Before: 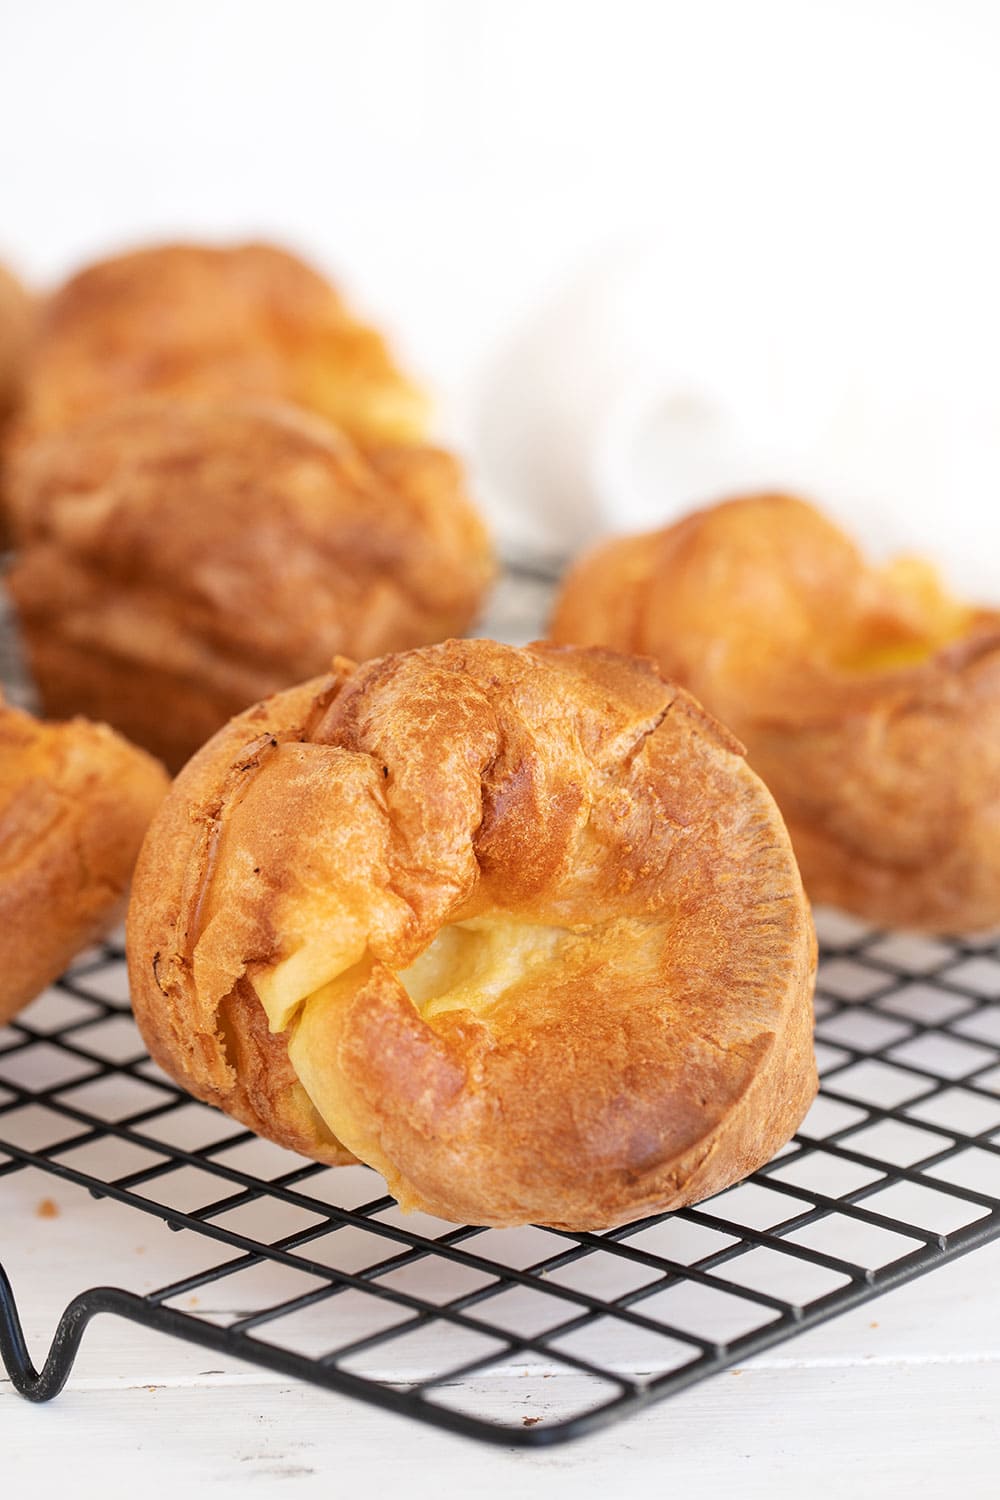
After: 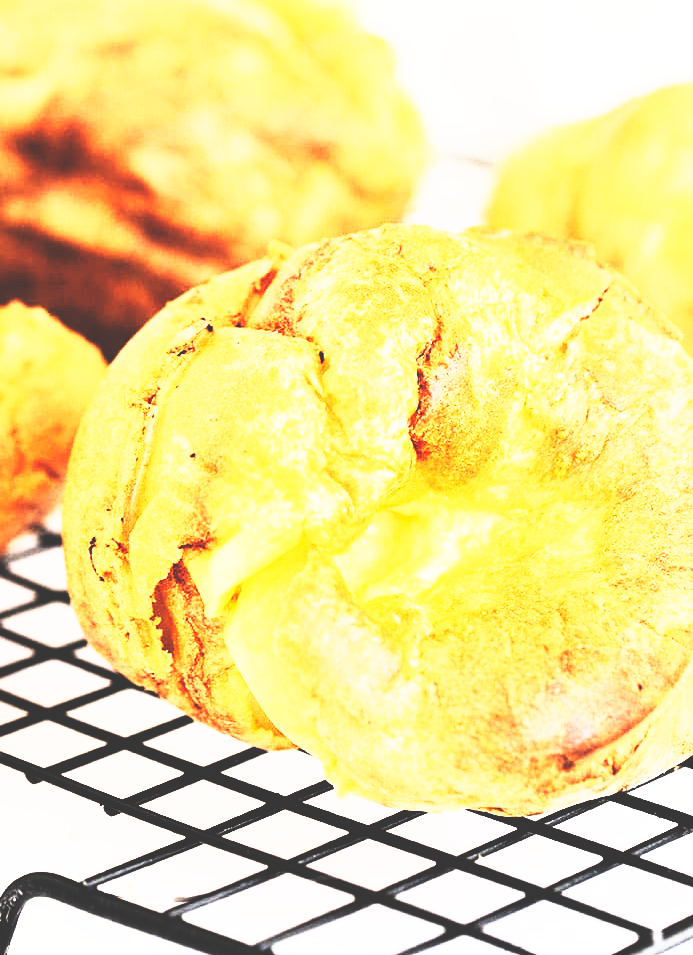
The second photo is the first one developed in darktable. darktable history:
base curve: curves: ch0 [(0, 0.036) (0.007, 0.037) (0.604, 0.887) (1, 1)], preserve colors none
tone equalizer: -8 EV -0.417 EV, -7 EV -0.389 EV, -6 EV -0.333 EV, -5 EV -0.222 EV, -3 EV 0.222 EV, -2 EV 0.333 EV, -1 EV 0.389 EV, +0 EV 0.417 EV, edges refinement/feathering 500, mask exposure compensation -1.57 EV, preserve details no
crop: left 6.488%, top 27.668%, right 24.183%, bottom 8.656%
rgb curve: curves: ch0 [(0, 0) (0.21, 0.15) (0.24, 0.21) (0.5, 0.75) (0.75, 0.96) (0.89, 0.99) (1, 1)]; ch1 [(0, 0.02) (0.21, 0.13) (0.25, 0.2) (0.5, 0.67) (0.75, 0.9) (0.89, 0.97) (1, 1)]; ch2 [(0, 0.02) (0.21, 0.13) (0.25, 0.2) (0.5, 0.67) (0.75, 0.9) (0.89, 0.97) (1, 1)], compensate middle gray true
